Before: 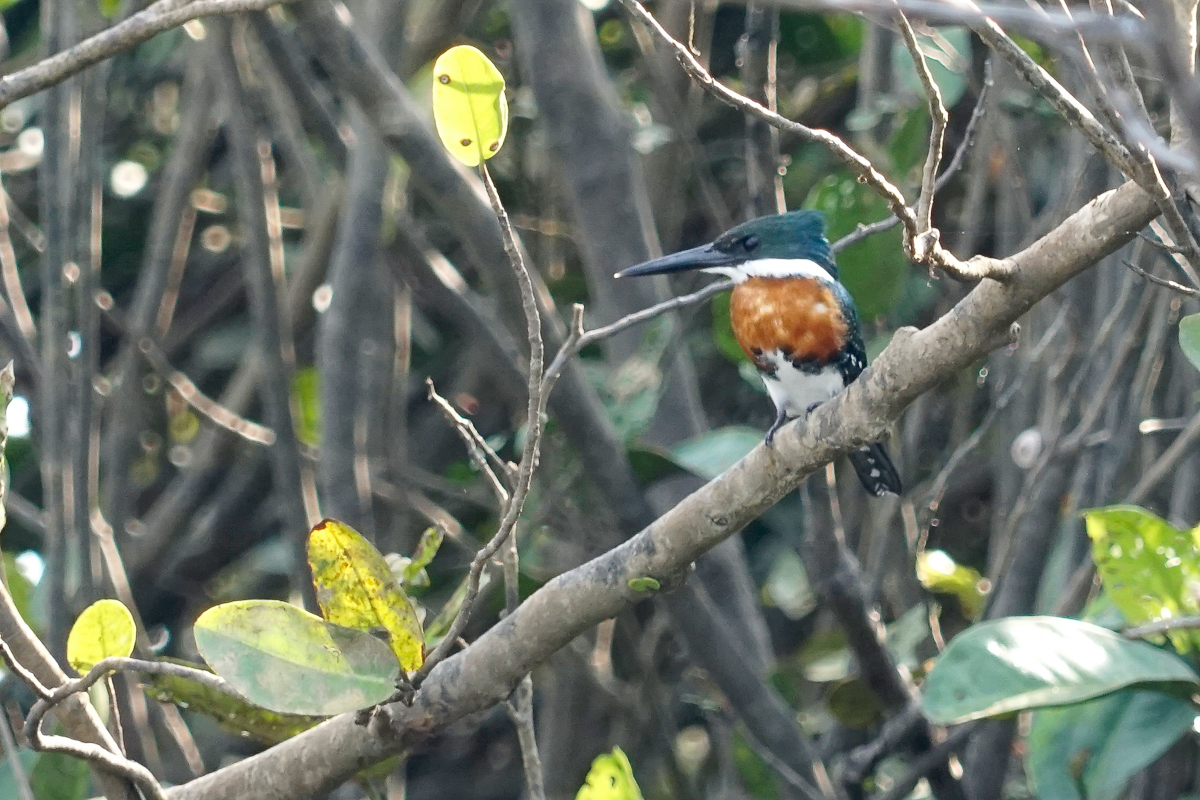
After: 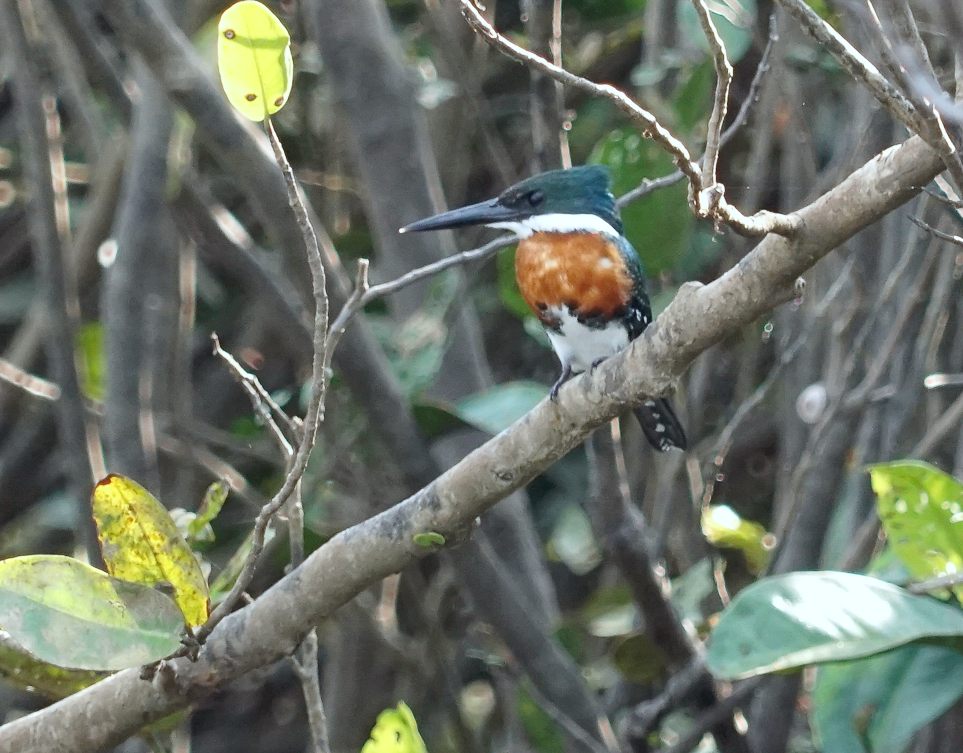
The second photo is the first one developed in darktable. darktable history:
crop and rotate: left 17.959%, top 5.771%, right 1.742%
color correction: highlights a* -3.28, highlights b* -6.24, shadows a* 3.1, shadows b* 5.19
